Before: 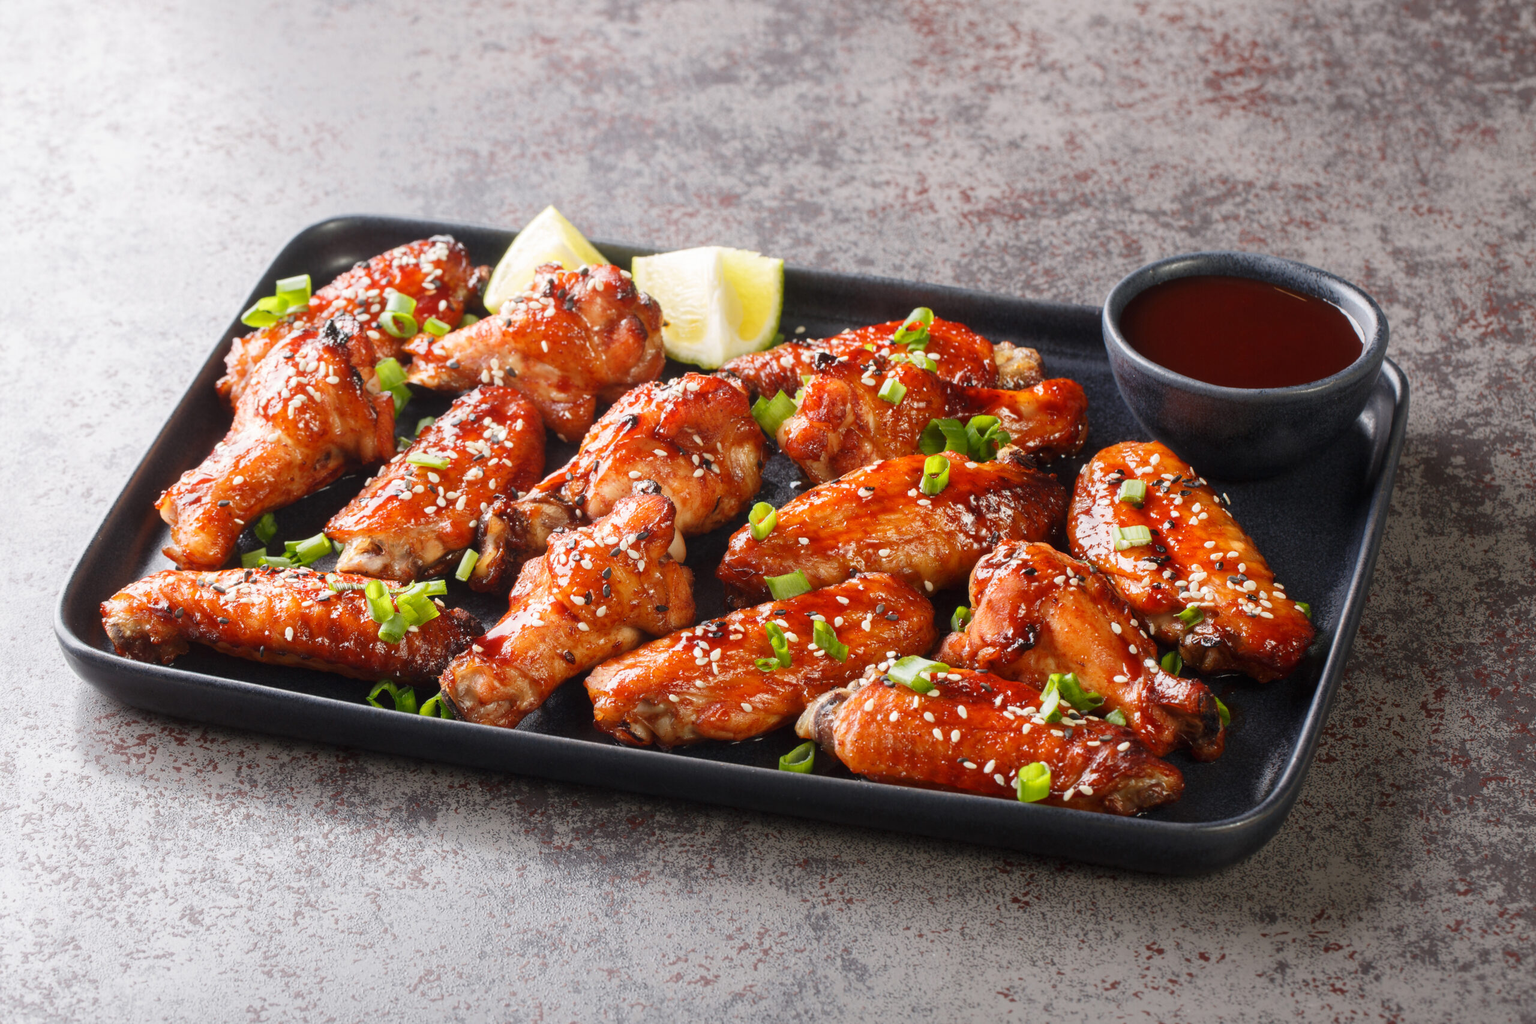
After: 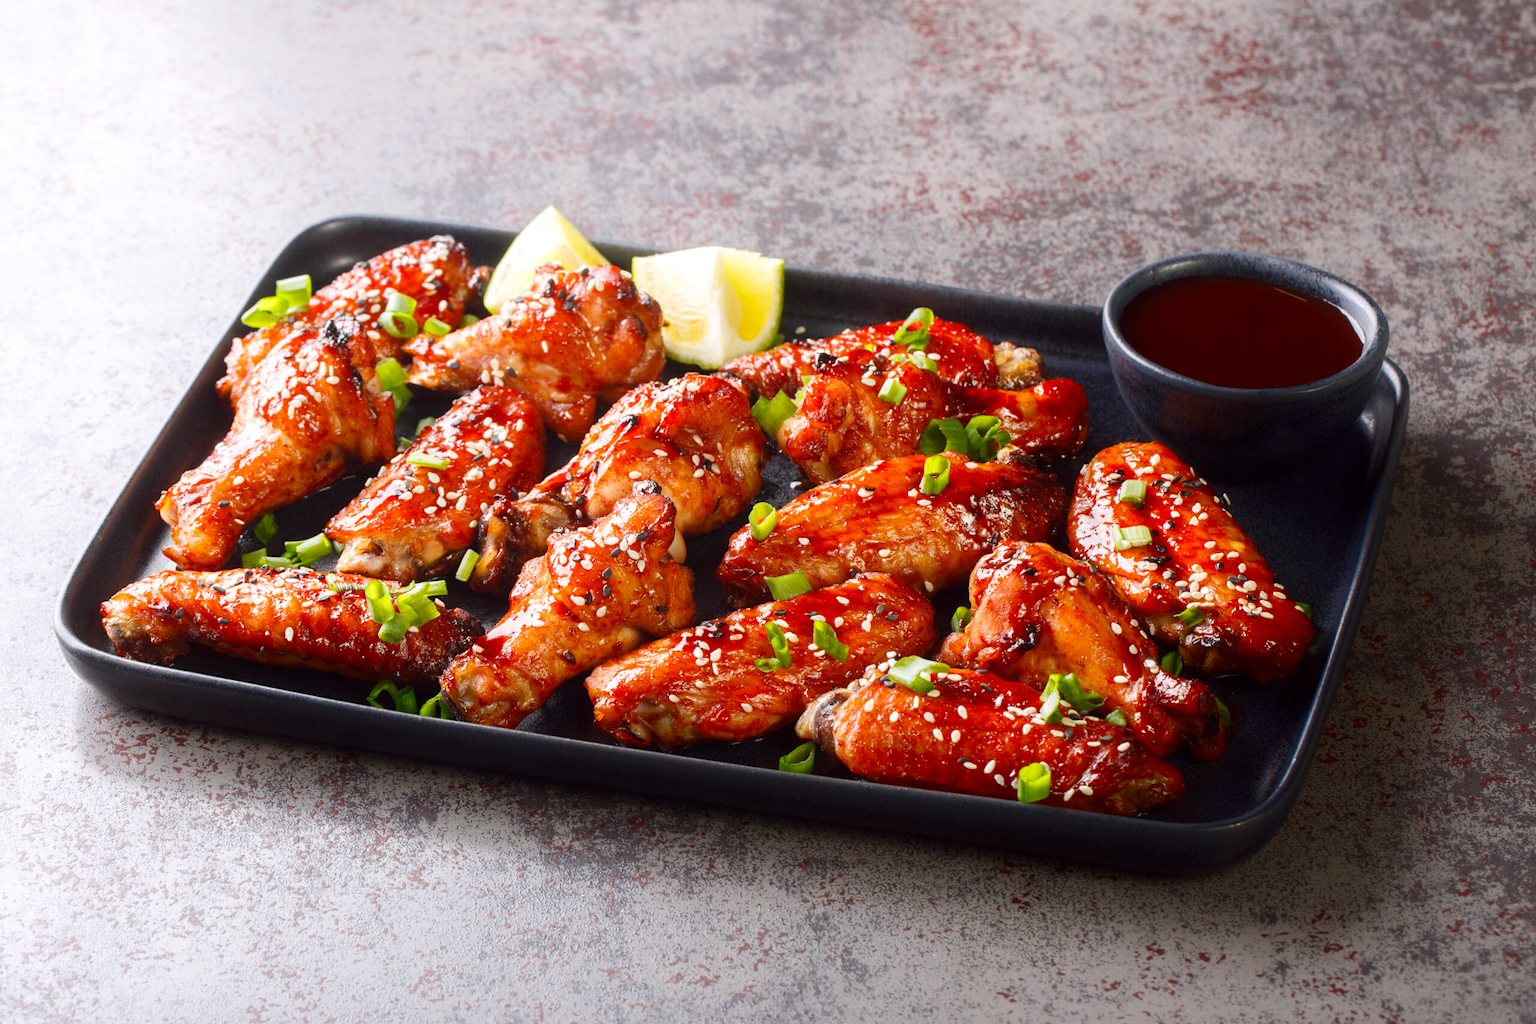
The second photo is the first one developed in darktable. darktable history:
exposure: black level correction 0.001, compensate highlight preservation false
shadows and highlights: shadows -70, highlights 35, soften with gaussian
color balance: lift [1, 1, 0.999, 1.001], gamma [1, 1.003, 1.005, 0.995], gain [1, 0.992, 0.988, 1.012], contrast 5%, output saturation 110%
